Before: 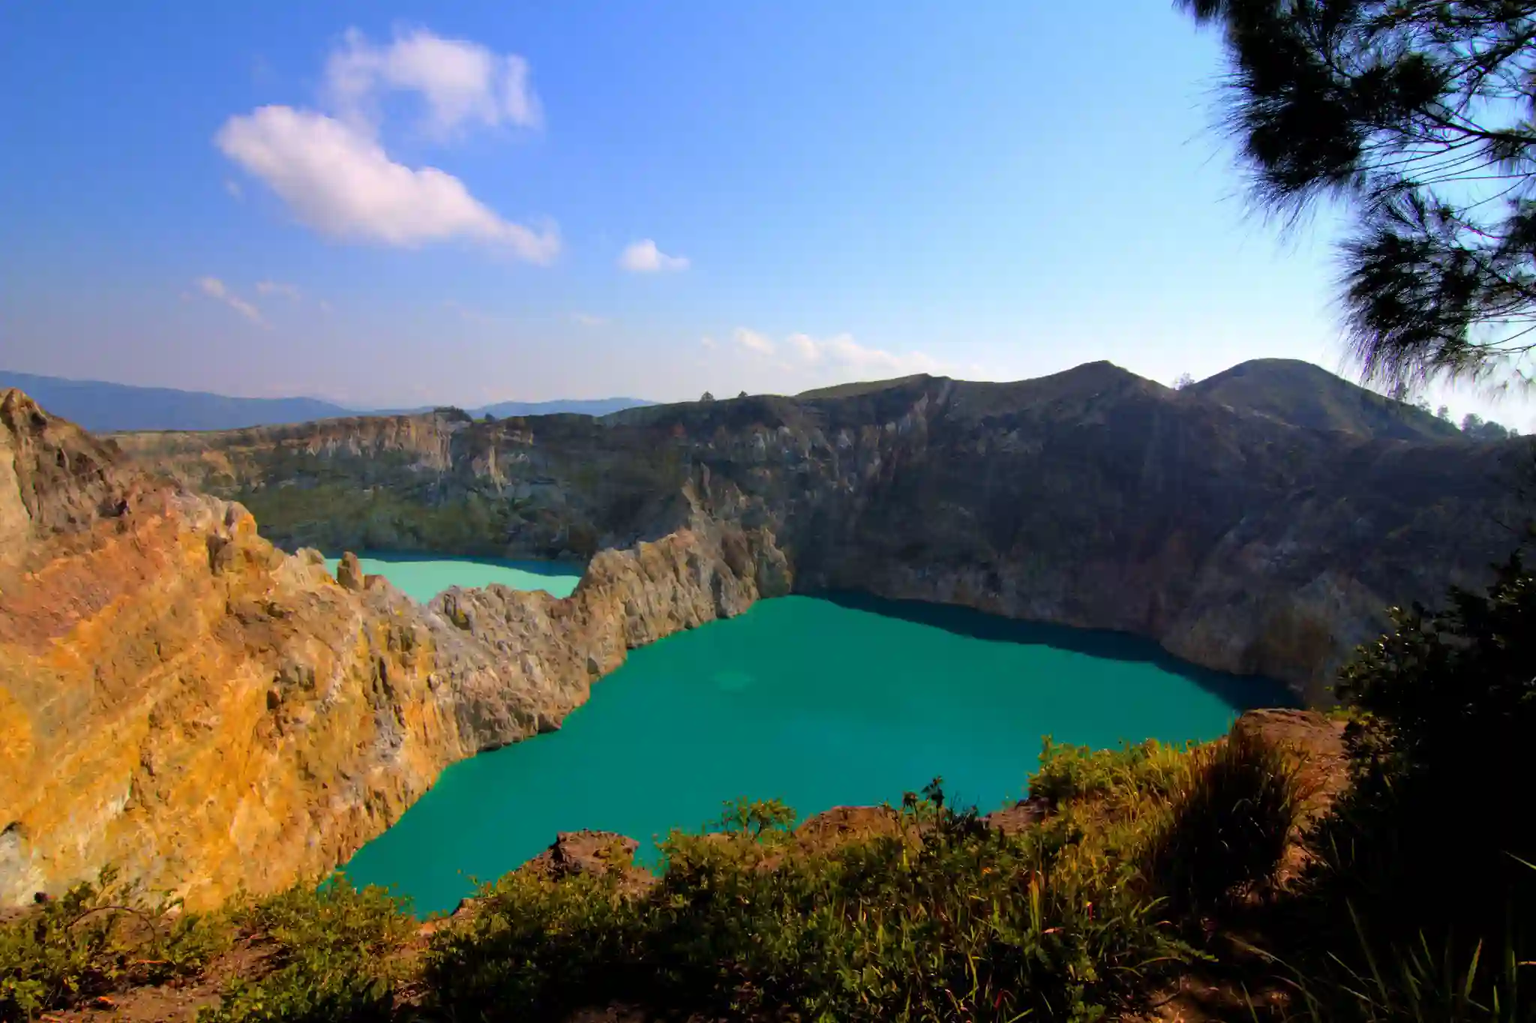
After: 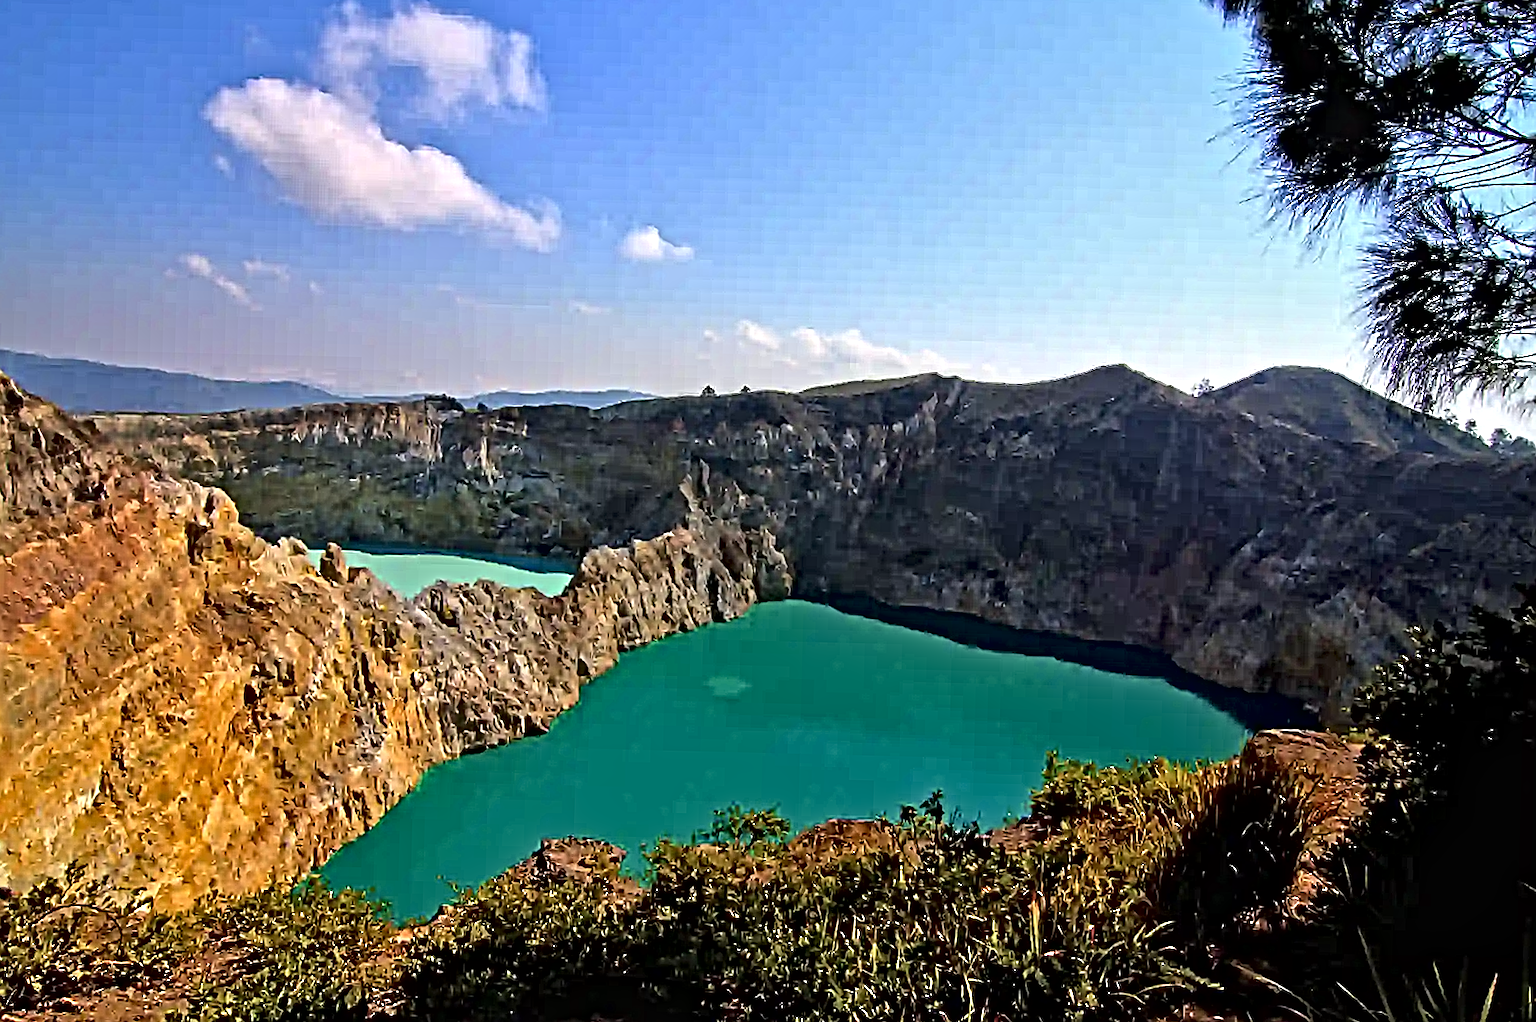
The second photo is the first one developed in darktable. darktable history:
sharpen: on, module defaults
crop and rotate: angle -1.42°
contrast equalizer: y [[0.406, 0.494, 0.589, 0.753, 0.877, 0.999], [0.5 ×6], [0.5 ×6], [0 ×6], [0 ×6]]
local contrast: mode bilateral grid, contrast 19, coarseness 100, detail 150%, midtone range 0.2
